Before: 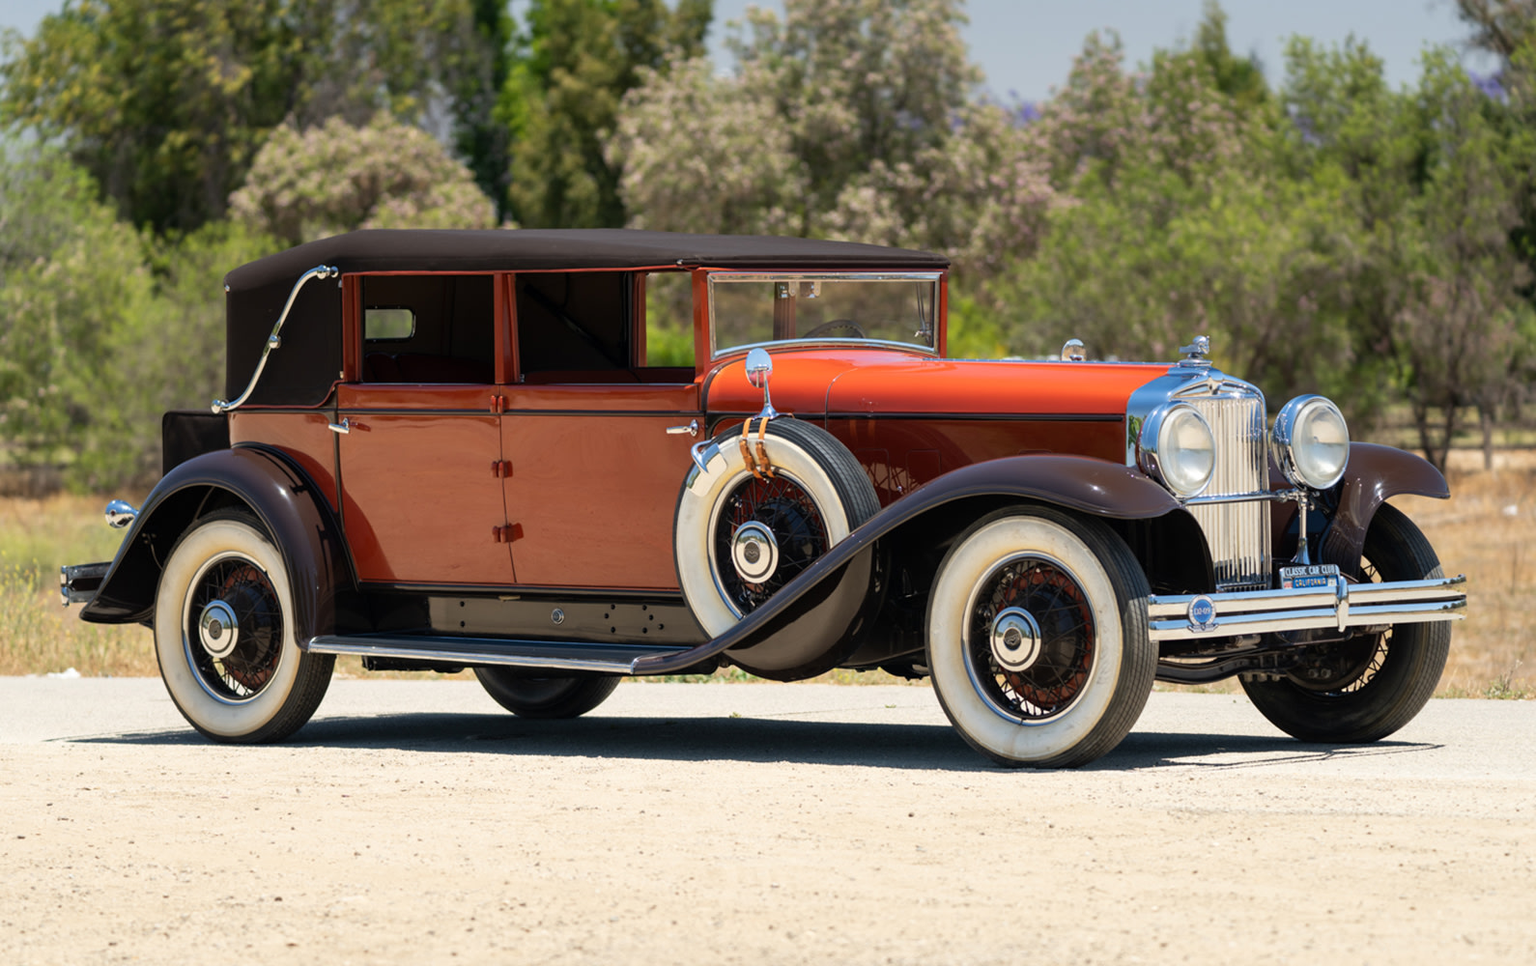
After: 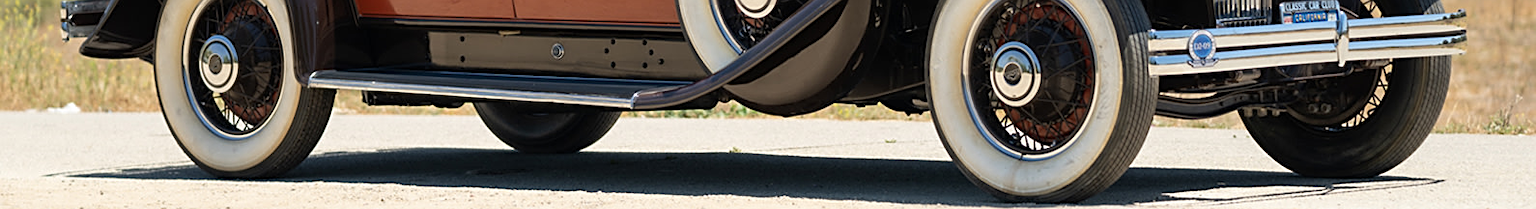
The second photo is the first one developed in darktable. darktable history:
crop and rotate: top 58.566%, bottom 19.643%
sharpen: on, module defaults
